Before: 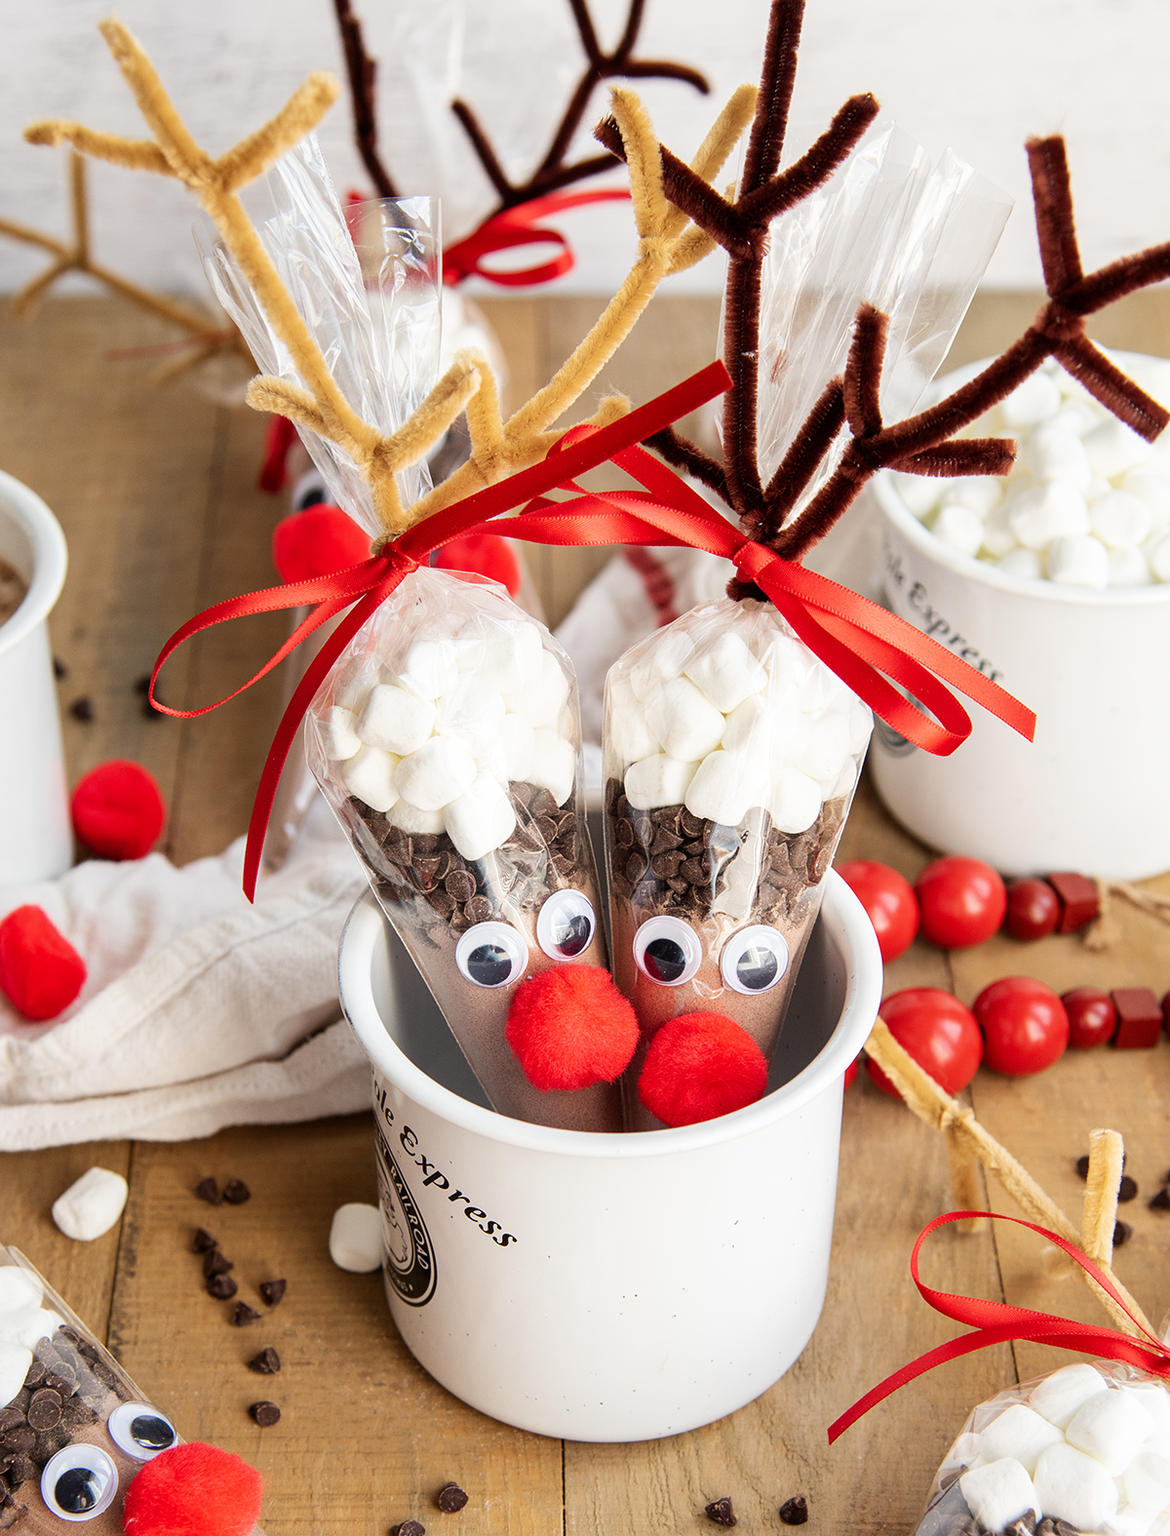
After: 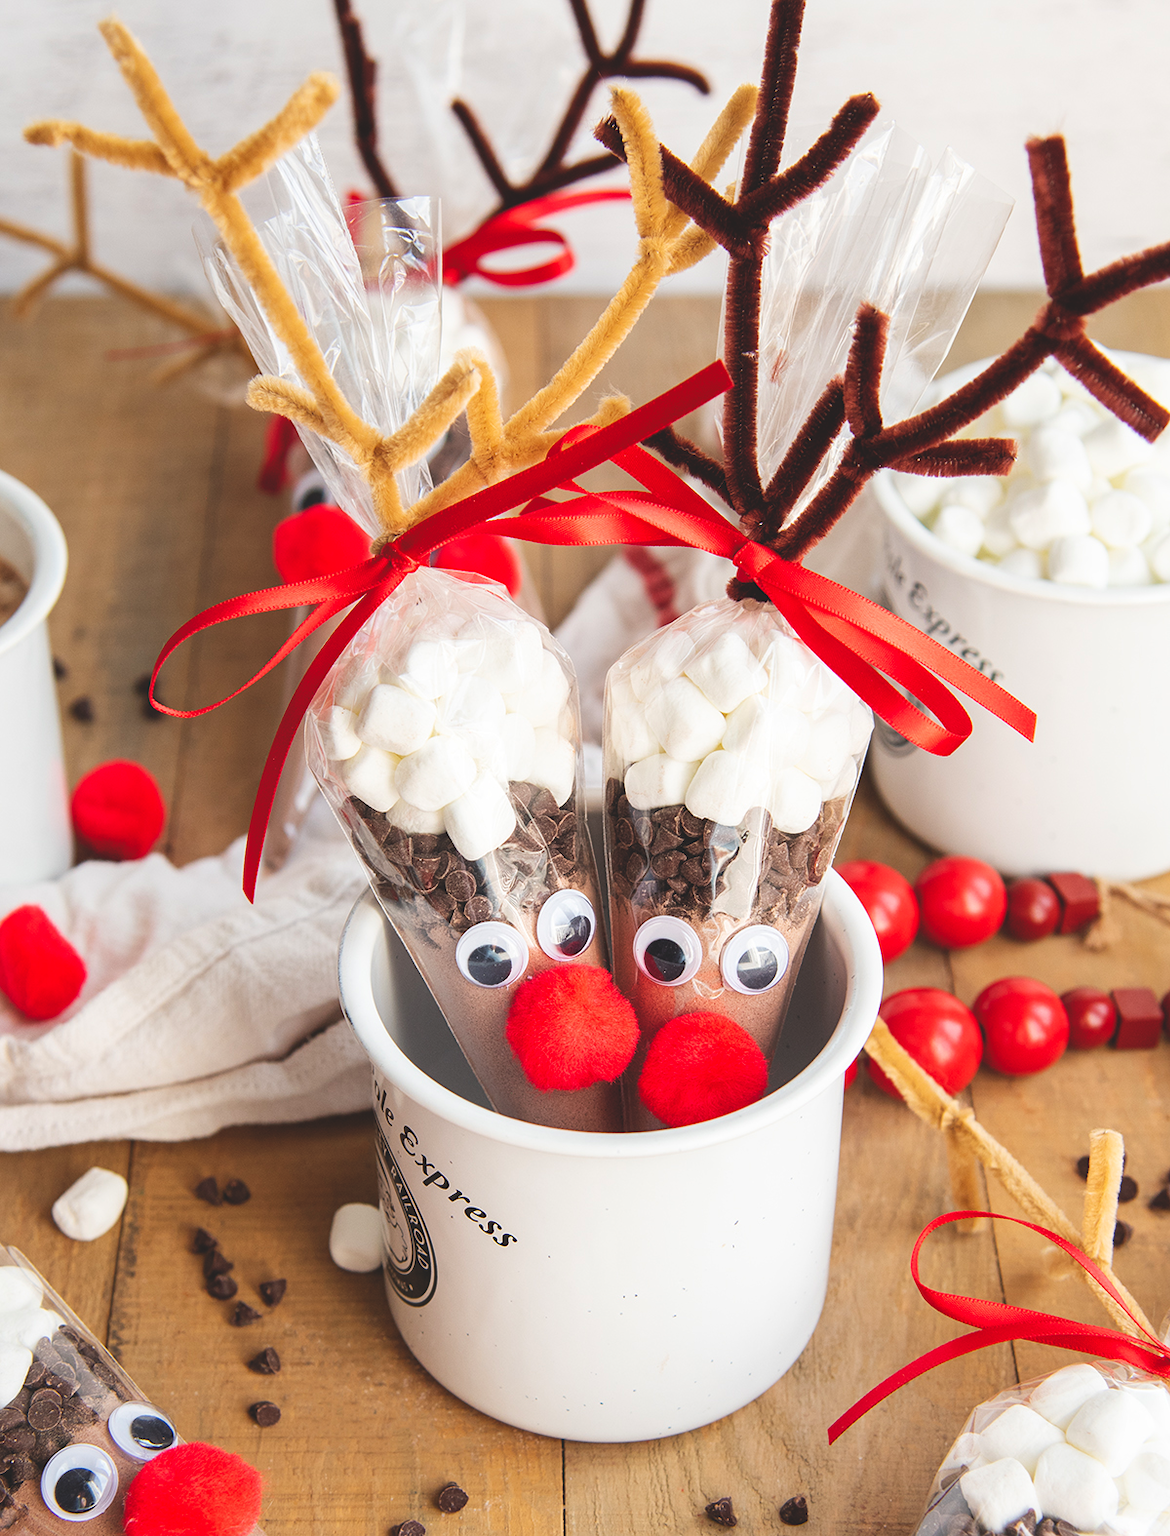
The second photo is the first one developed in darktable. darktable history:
exposure: black level correction -0.015, compensate highlight preservation false
